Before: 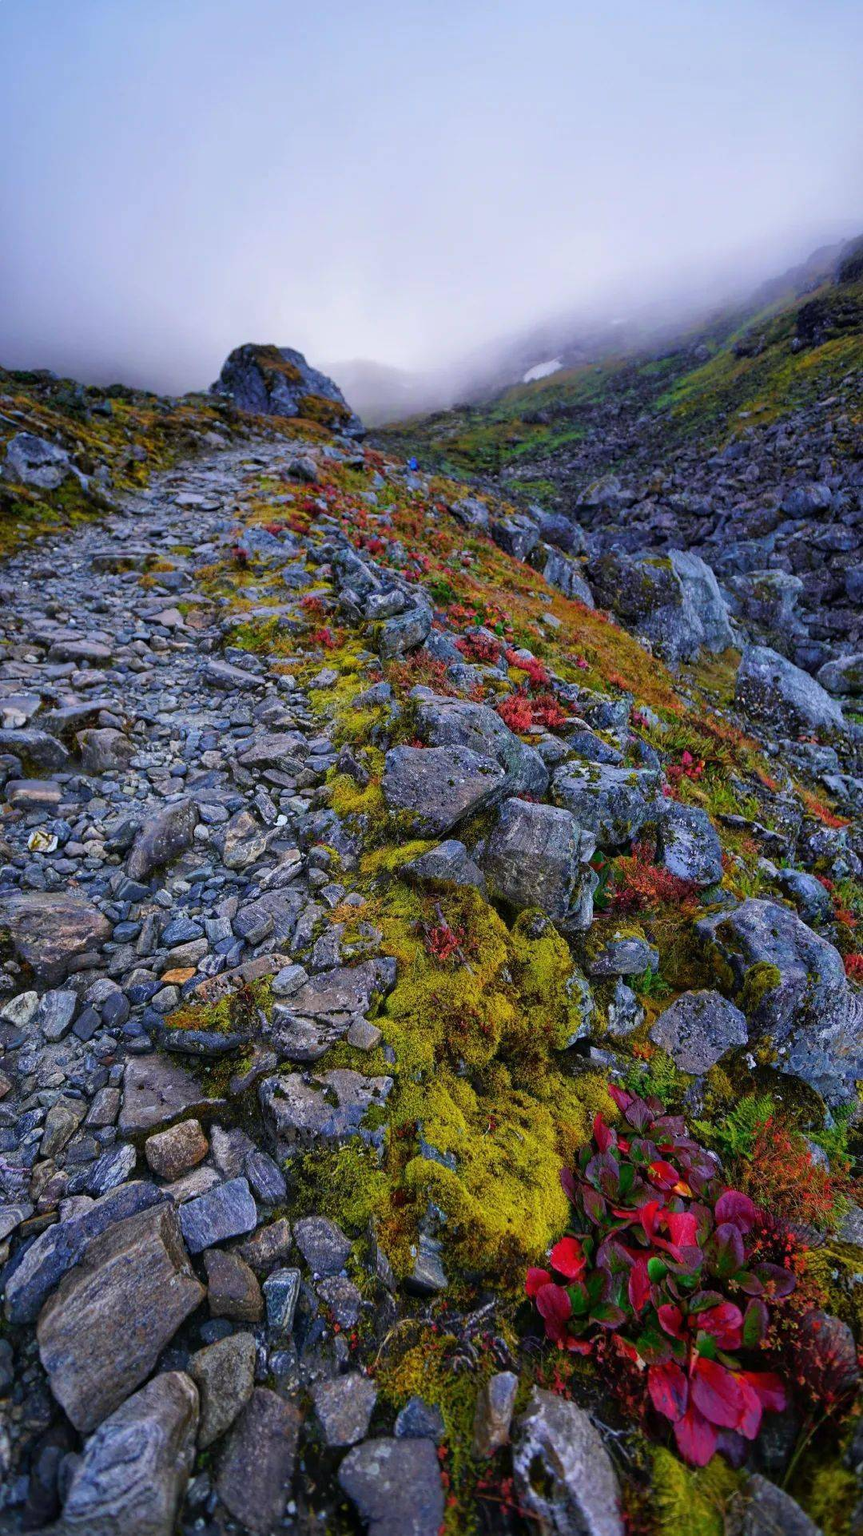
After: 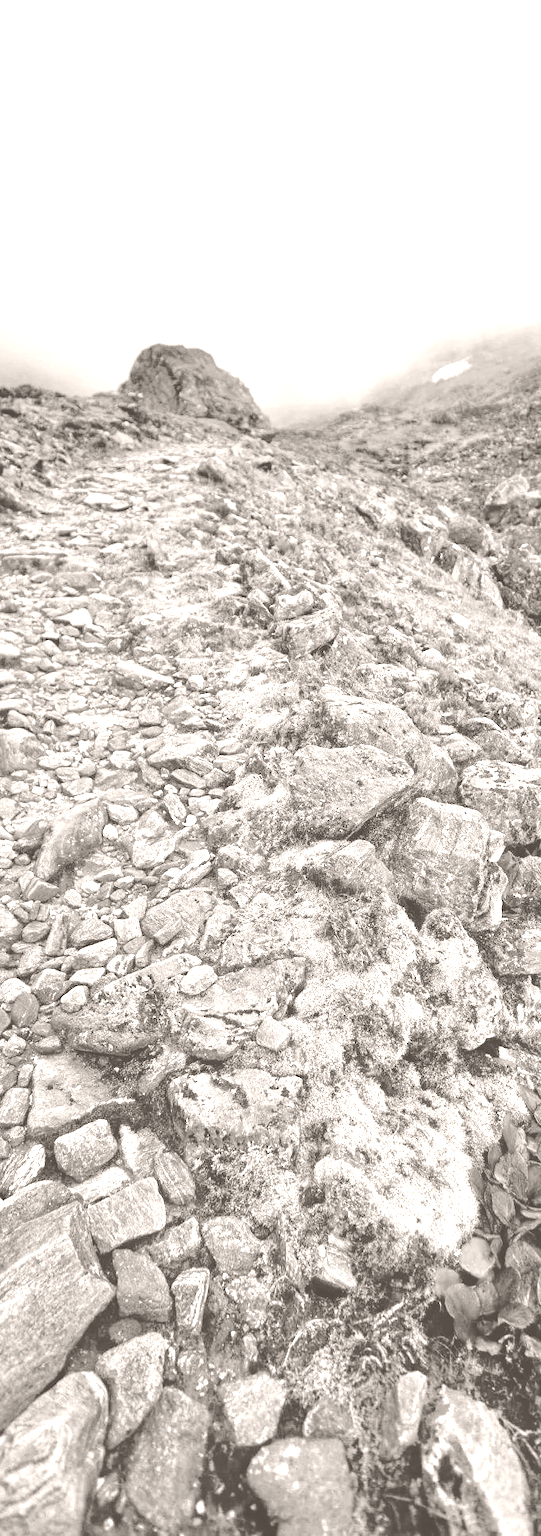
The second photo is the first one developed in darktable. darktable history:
crop: left 10.644%, right 26.528%
colorize: hue 34.49°, saturation 35.33%, source mix 100%, lightness 55%, version 1
tone equalizer: -7 EV 0.15 EV, -6 EV 0.6 EV, -5 EV 1.15 EV, -4 EV 1.33 EV, -3 EV 1.15 EV, -2 EV 0.6 EV, -1 EV 0.15 EV, mask exposure compensation -0.5 EV
